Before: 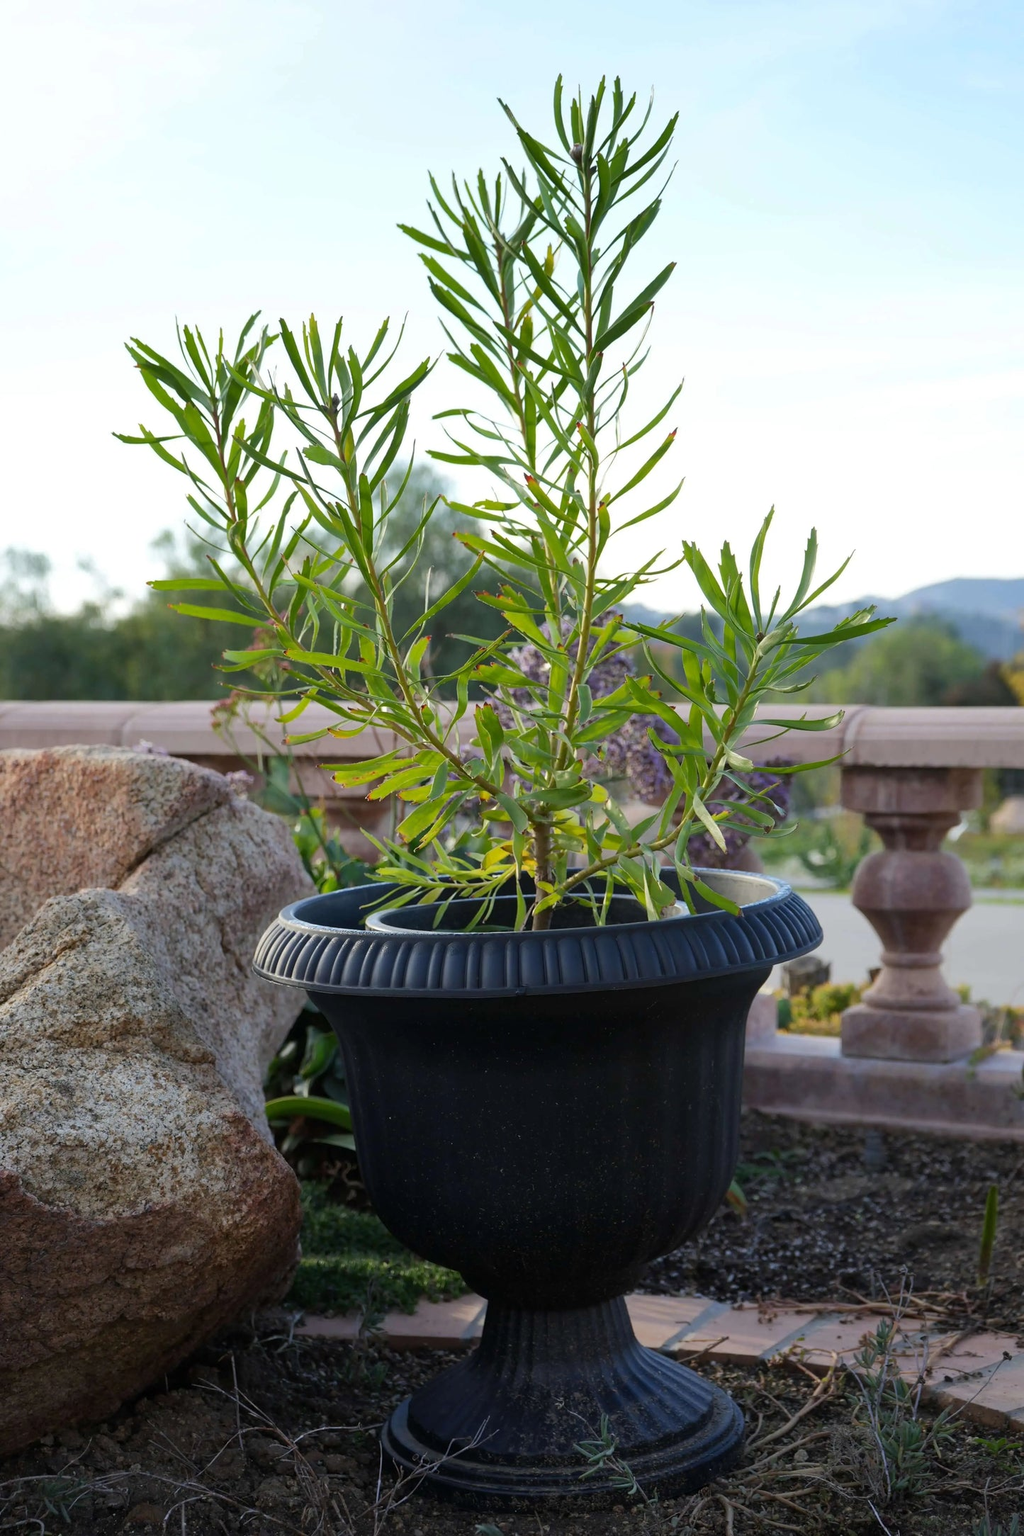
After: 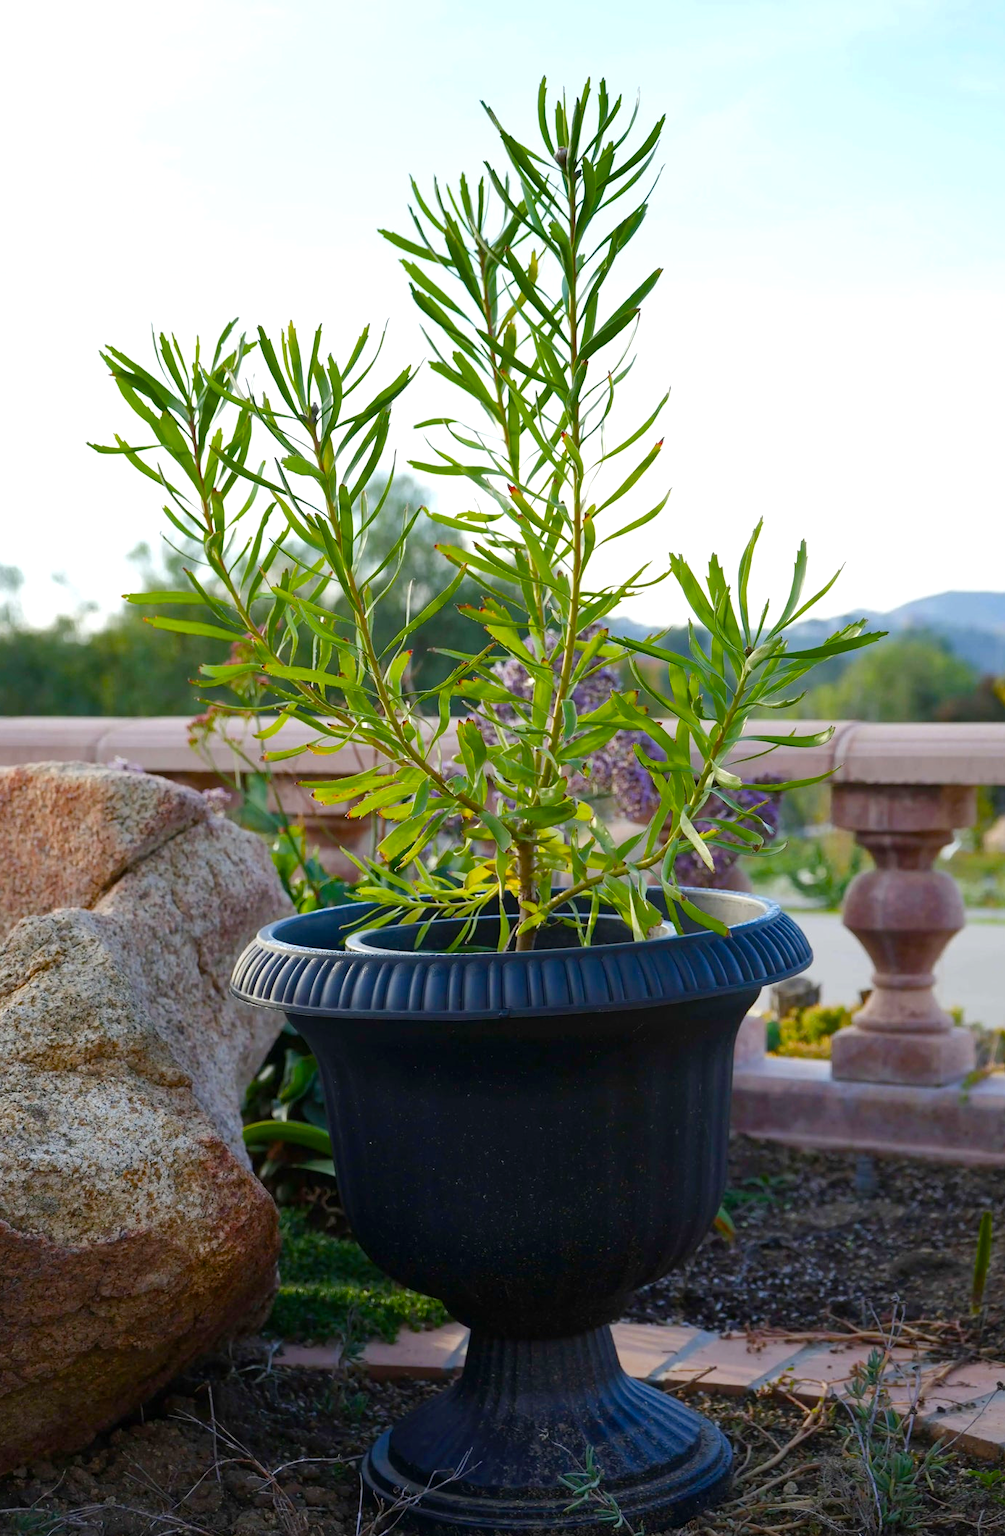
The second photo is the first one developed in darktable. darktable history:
crop and rotate: left 2.717%, right 1.137%, bottom 2.149%
exposure: exposure 0.2 EV, compensate highlight preservation false
color balance rgb: linear chroma grading › global chroma 8.809%, perceptual saturation grading › global saturation 45.175%, perceptual saturation grading › highlights -50.129%, perceptual saturation grading › shadows 30.774%
